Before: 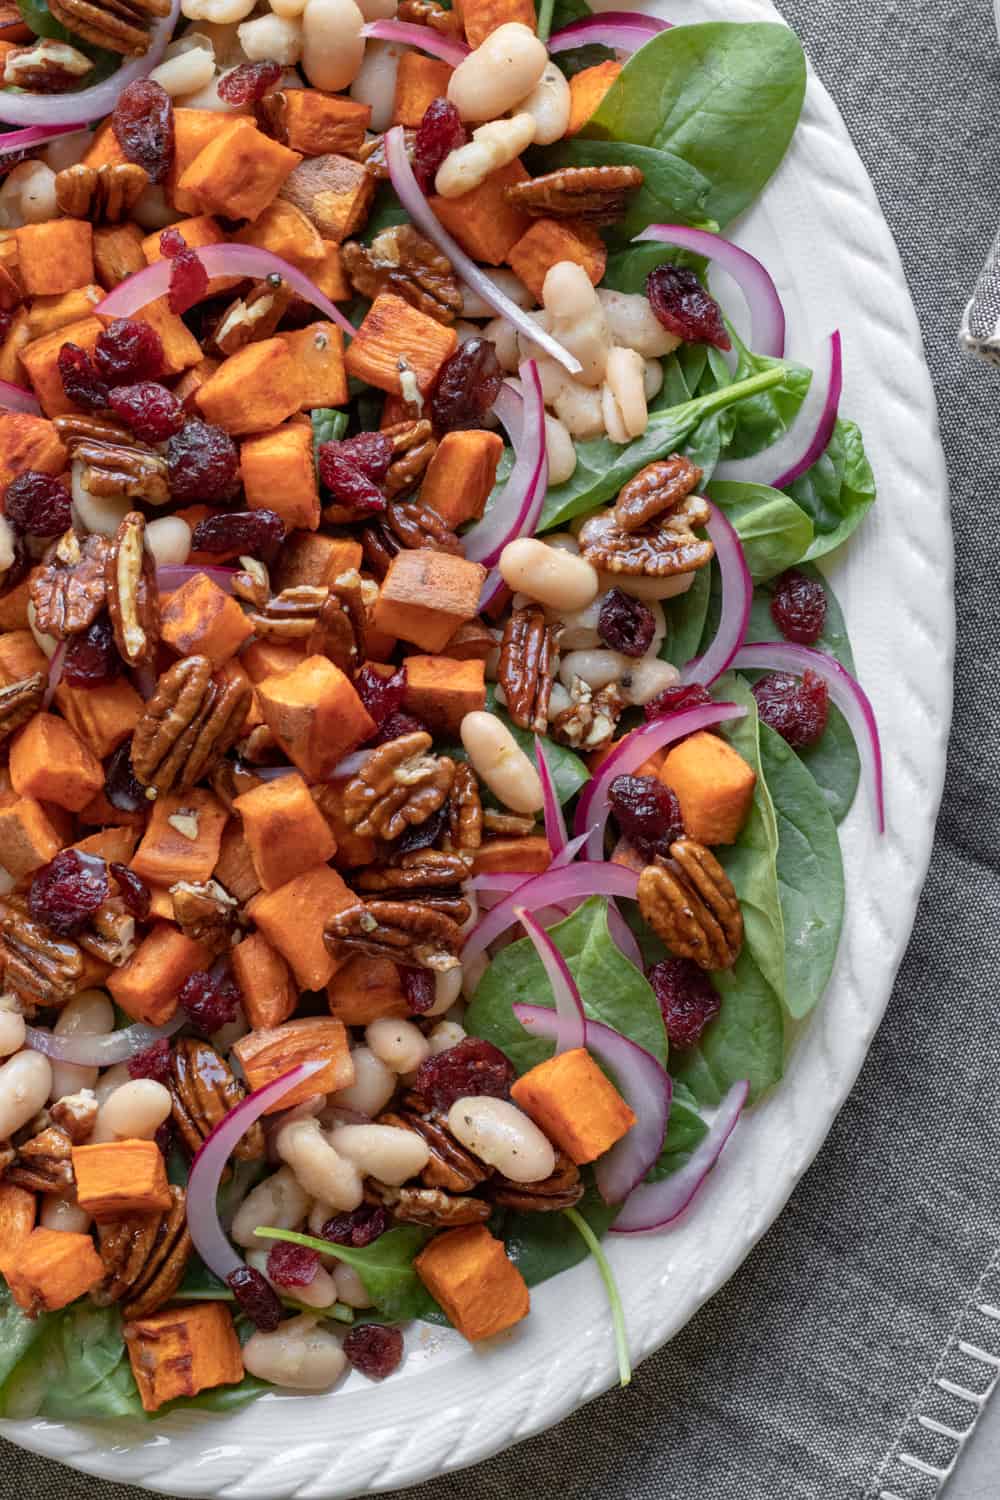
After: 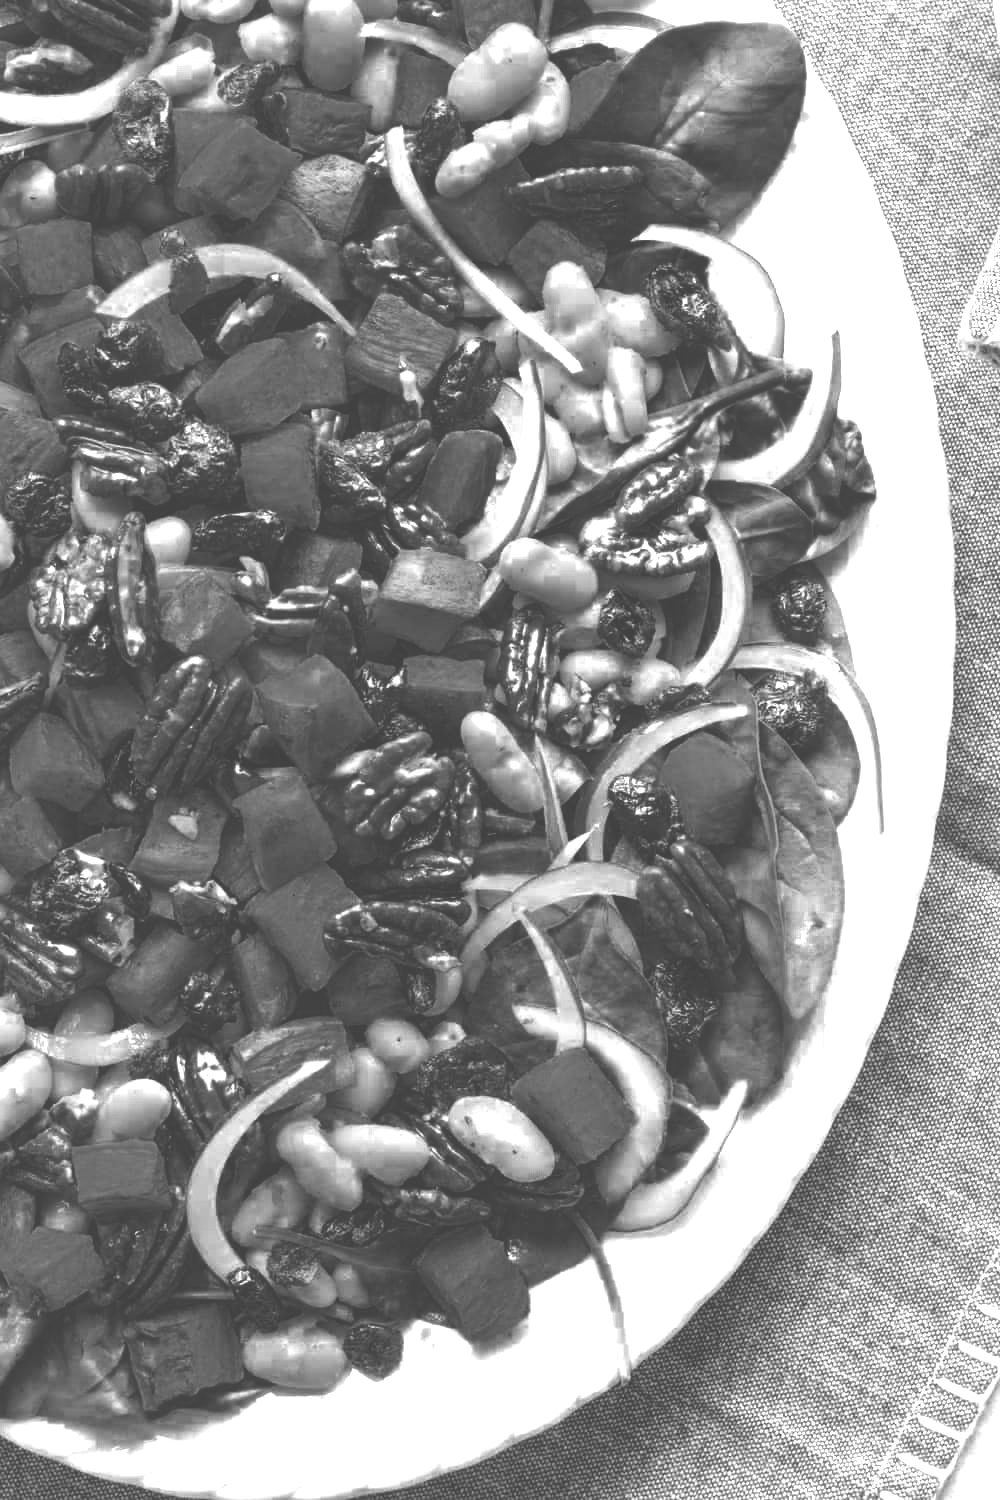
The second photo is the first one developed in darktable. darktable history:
exposure: black level correction -0.023, exposure 1.397 EV, compensate highlight preservation false
color zones: curves: ch0 [(0.287, 0.048) (0.493, 0.484) (0.737, 0.816)]; ch1 [(0, 0) (0.143, 0) (0.286, 0) (0.429, 0) (0.571, 0) (0.714, 0) (0.857, 0)]
local contrast: mode bilateral grid, contrast 20, coarseness 50, detail 120%, midtone range 0.2
